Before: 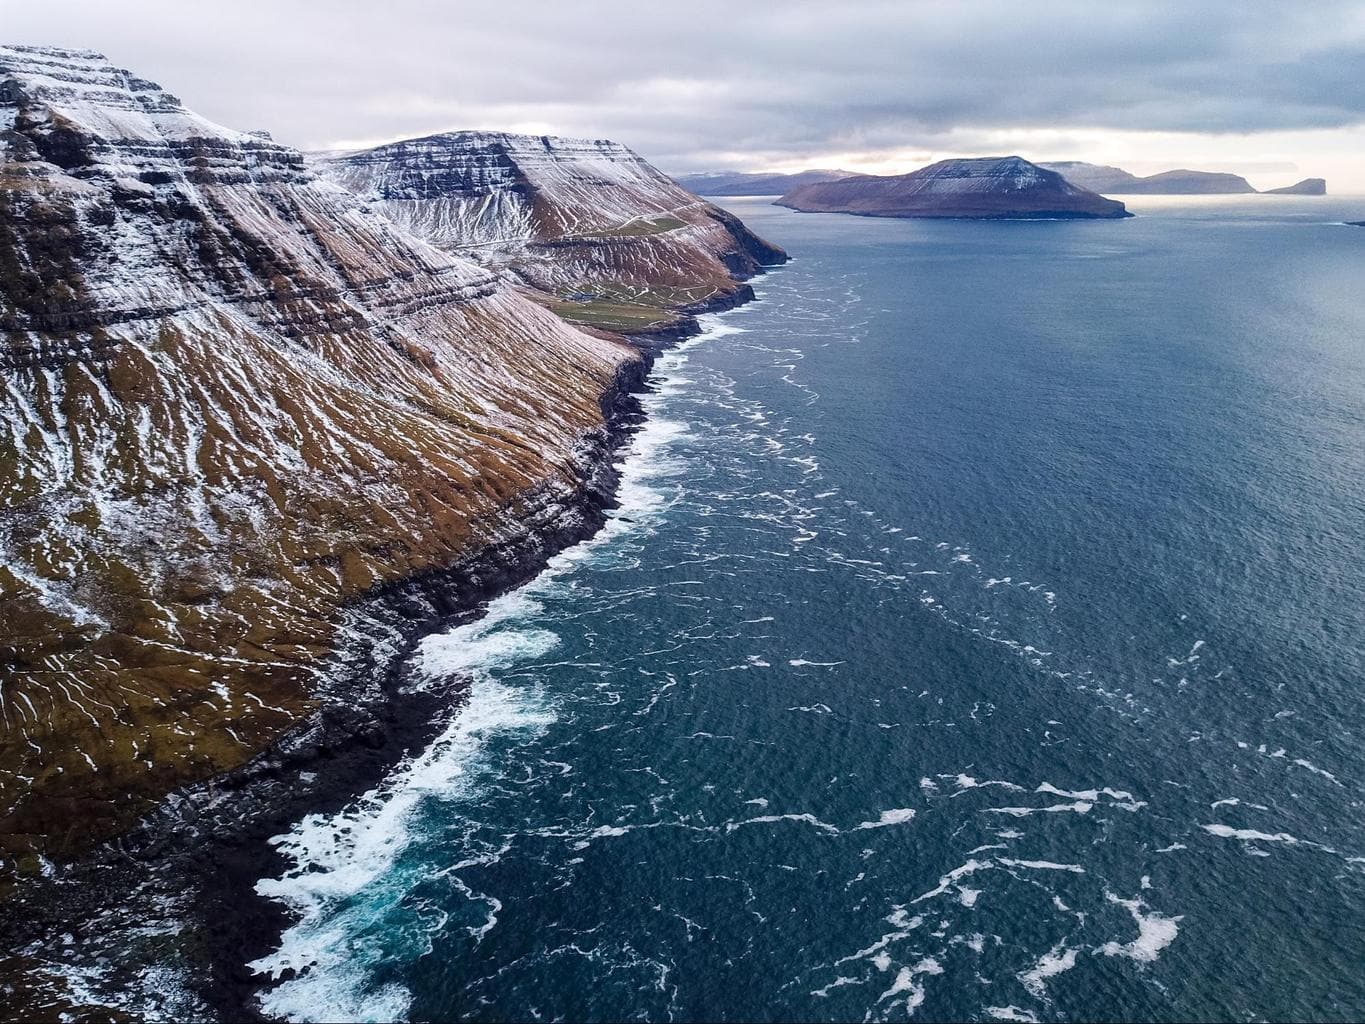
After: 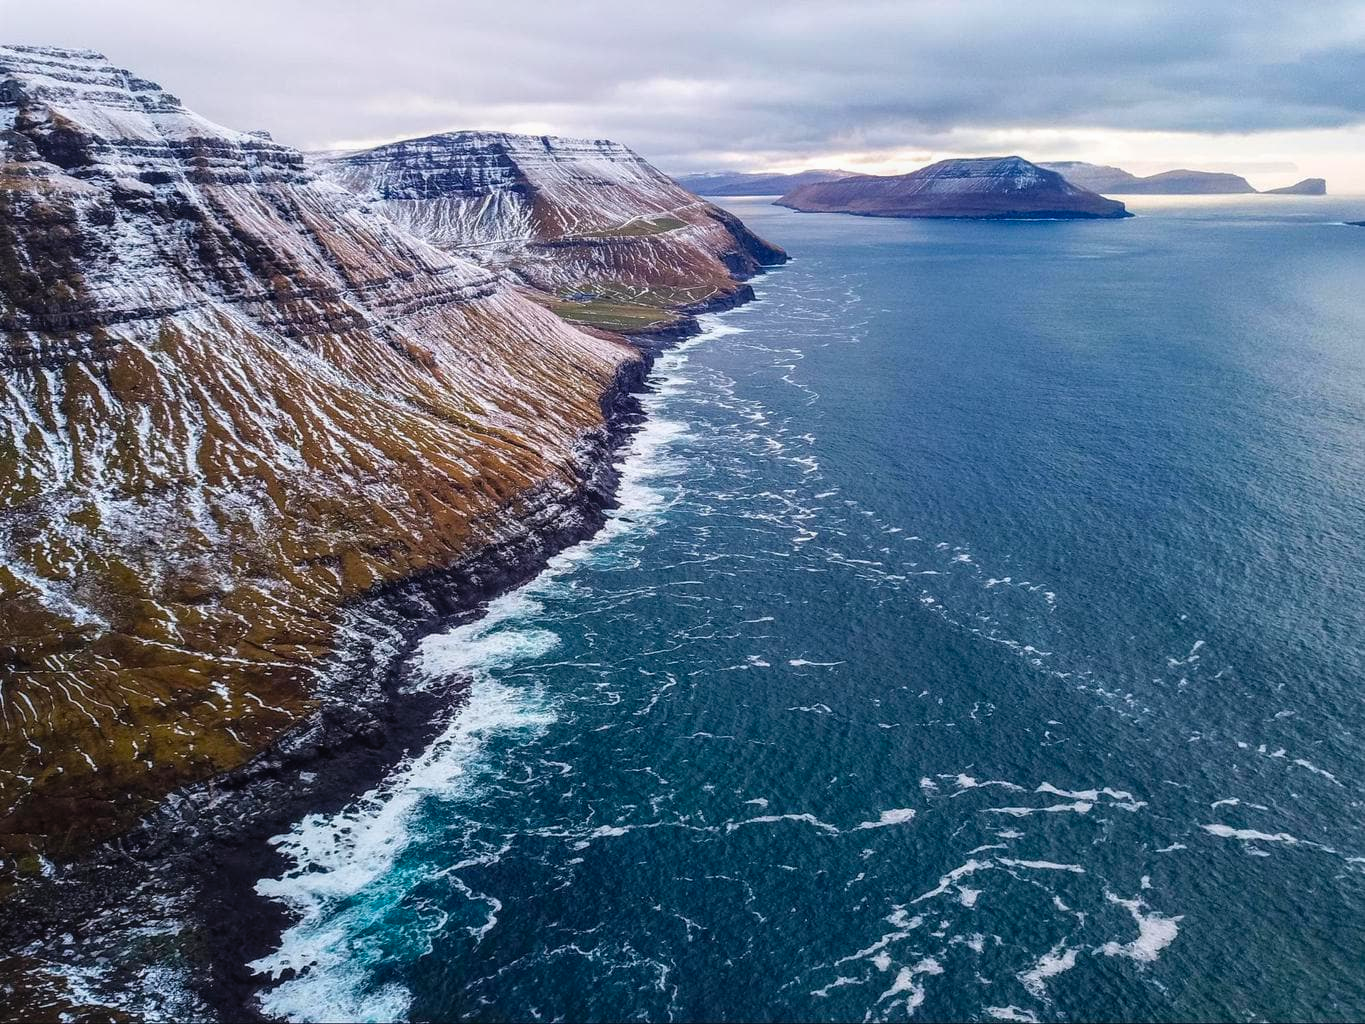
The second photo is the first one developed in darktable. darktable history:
local contrast: detail 110%
color balance rgb: perceptual saturation grading › global saturation 20%, global vibrance 20%
